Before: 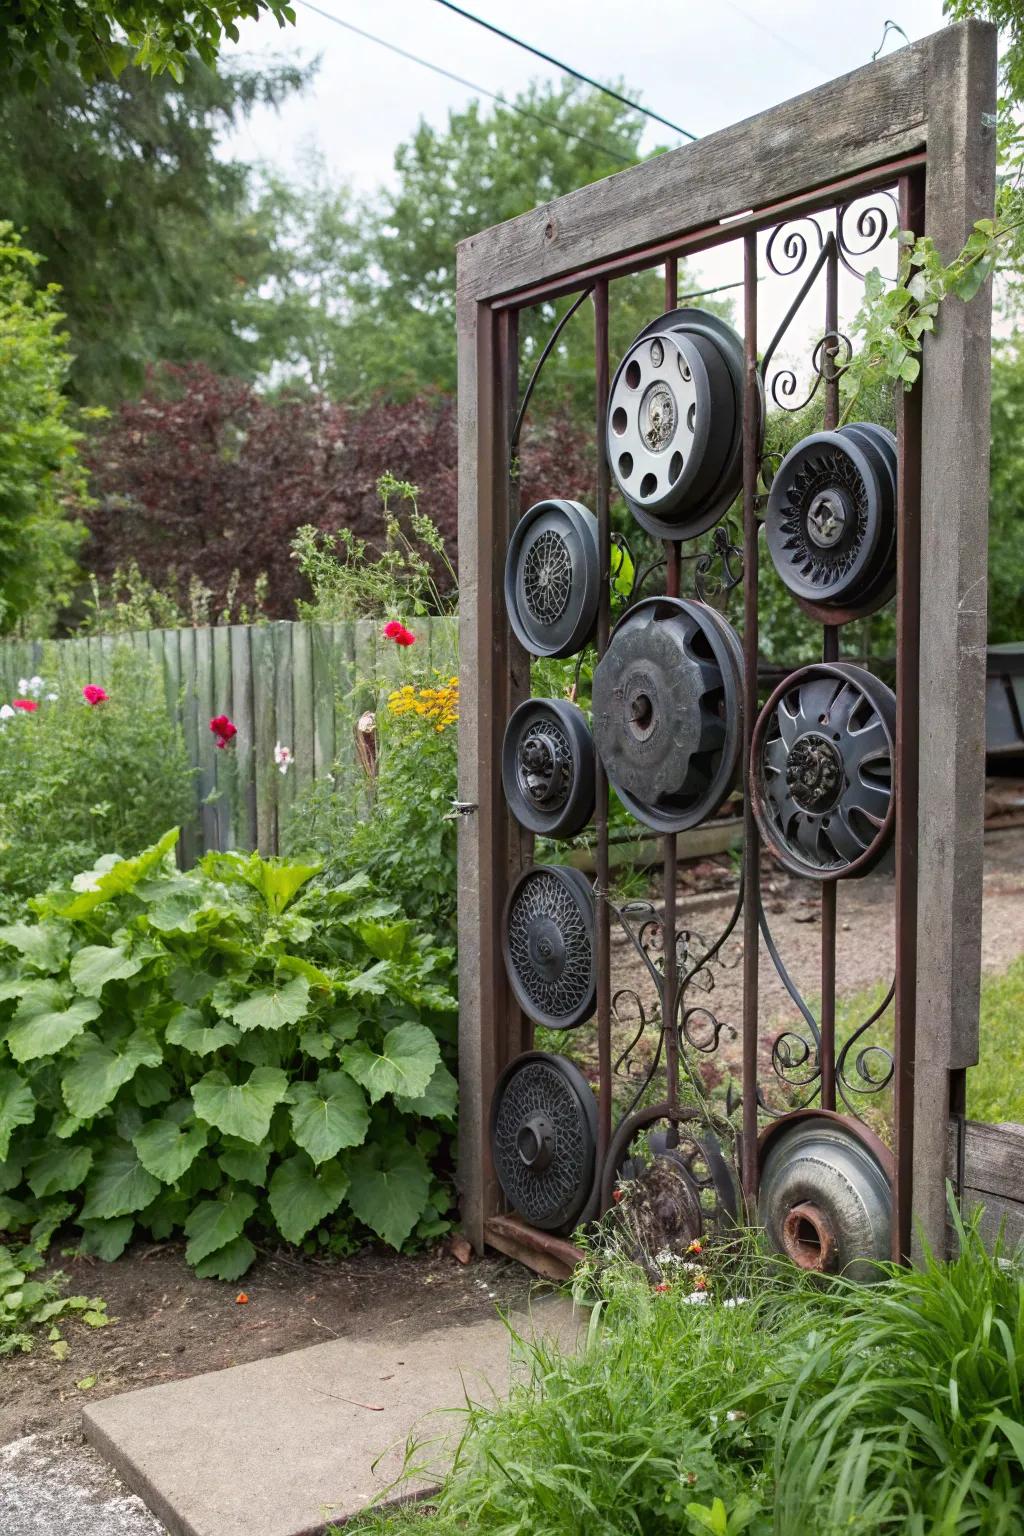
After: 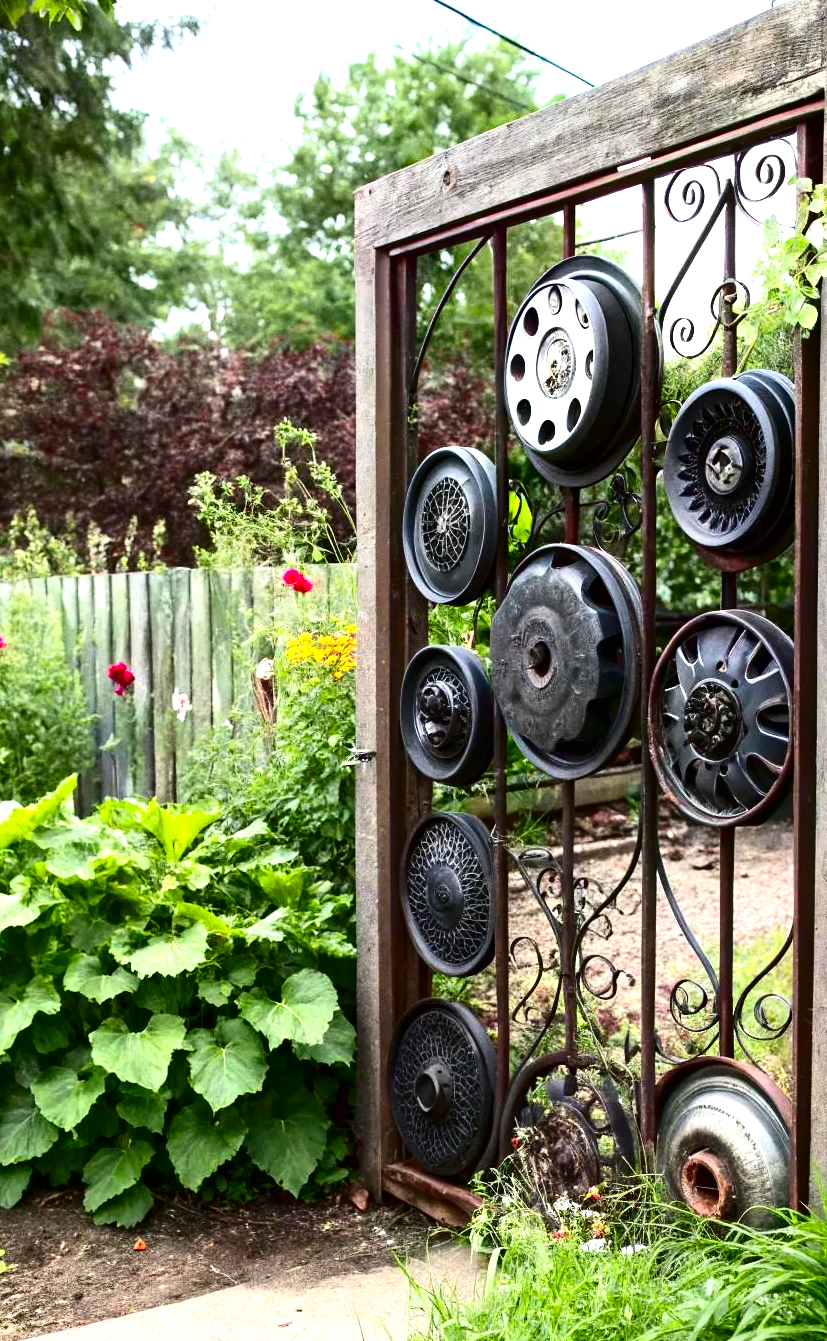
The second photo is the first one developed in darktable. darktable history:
crop: left 9.972%, top 3.515%, right 9.238%, bottom 9.17%
contrast brightness saturation: contrast 0.241, brightness -0.239, saturation 0.144
exposure: black level correction 0, exposure 1.1 EV, compensate exposure bias true, compensate highlight preservation false
